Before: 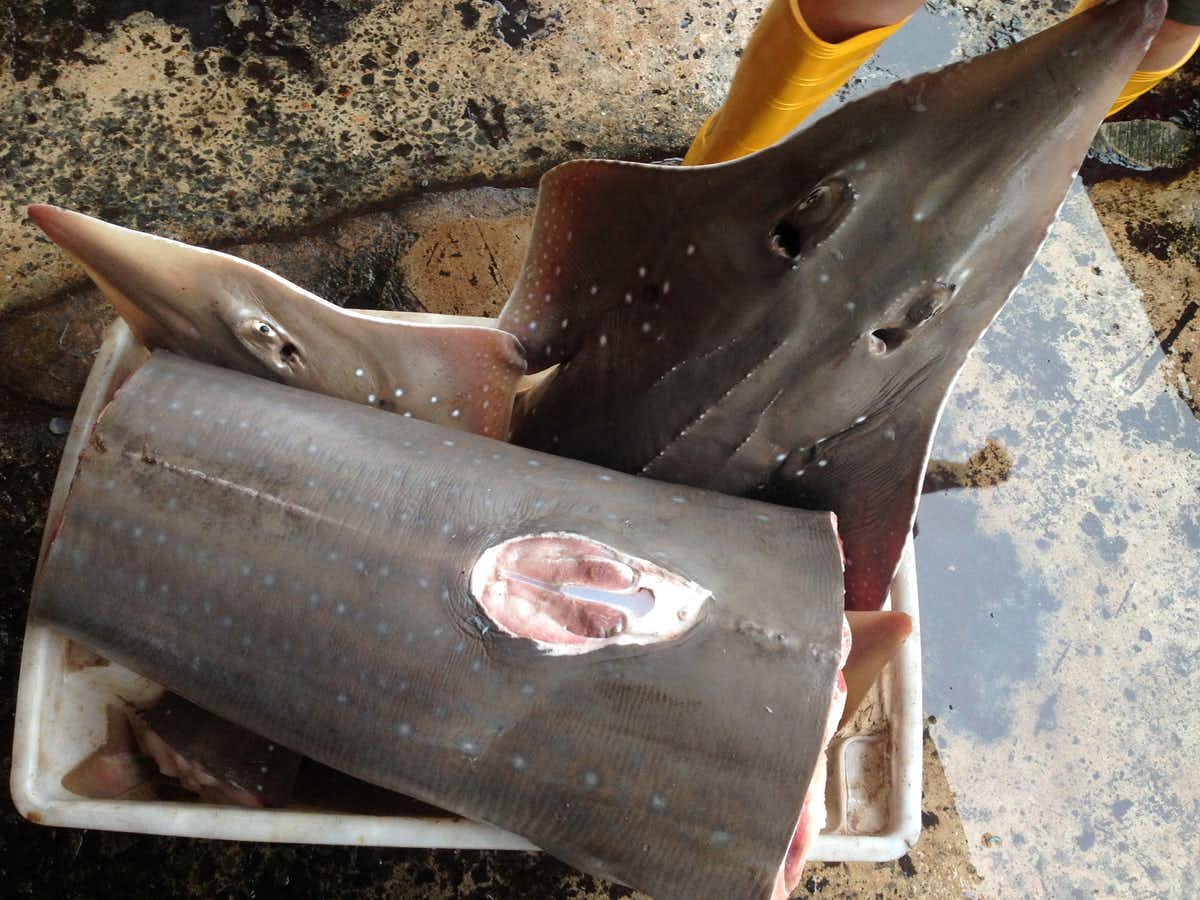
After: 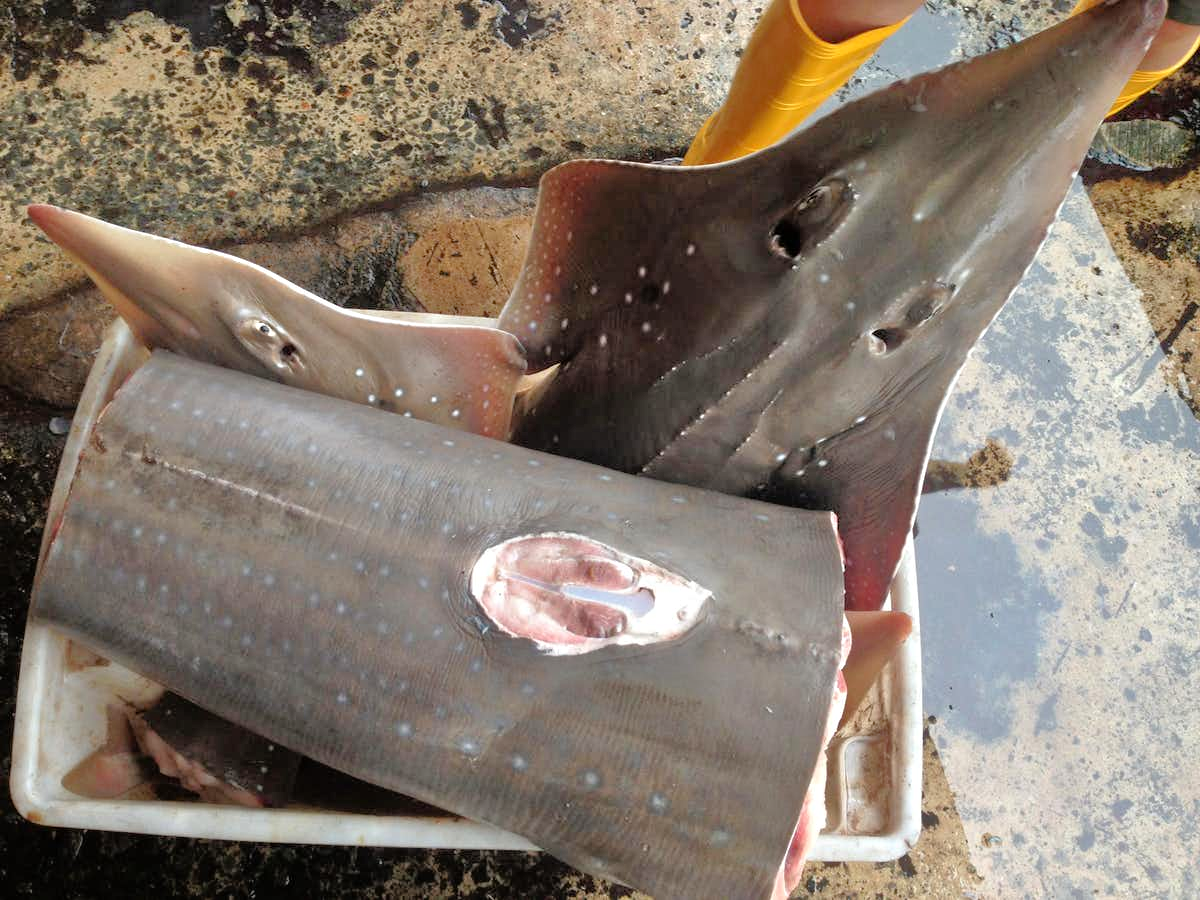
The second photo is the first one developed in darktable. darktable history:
tone equalizer: -7 EV 0.146 EV, -6 EV 0.632 EV, -5 EV 1.16 EV, -4 EV 1.33 EV, -3 EV 1.14 EV, -2 EV 0.6 EV, -1 EV 0.149 EV
